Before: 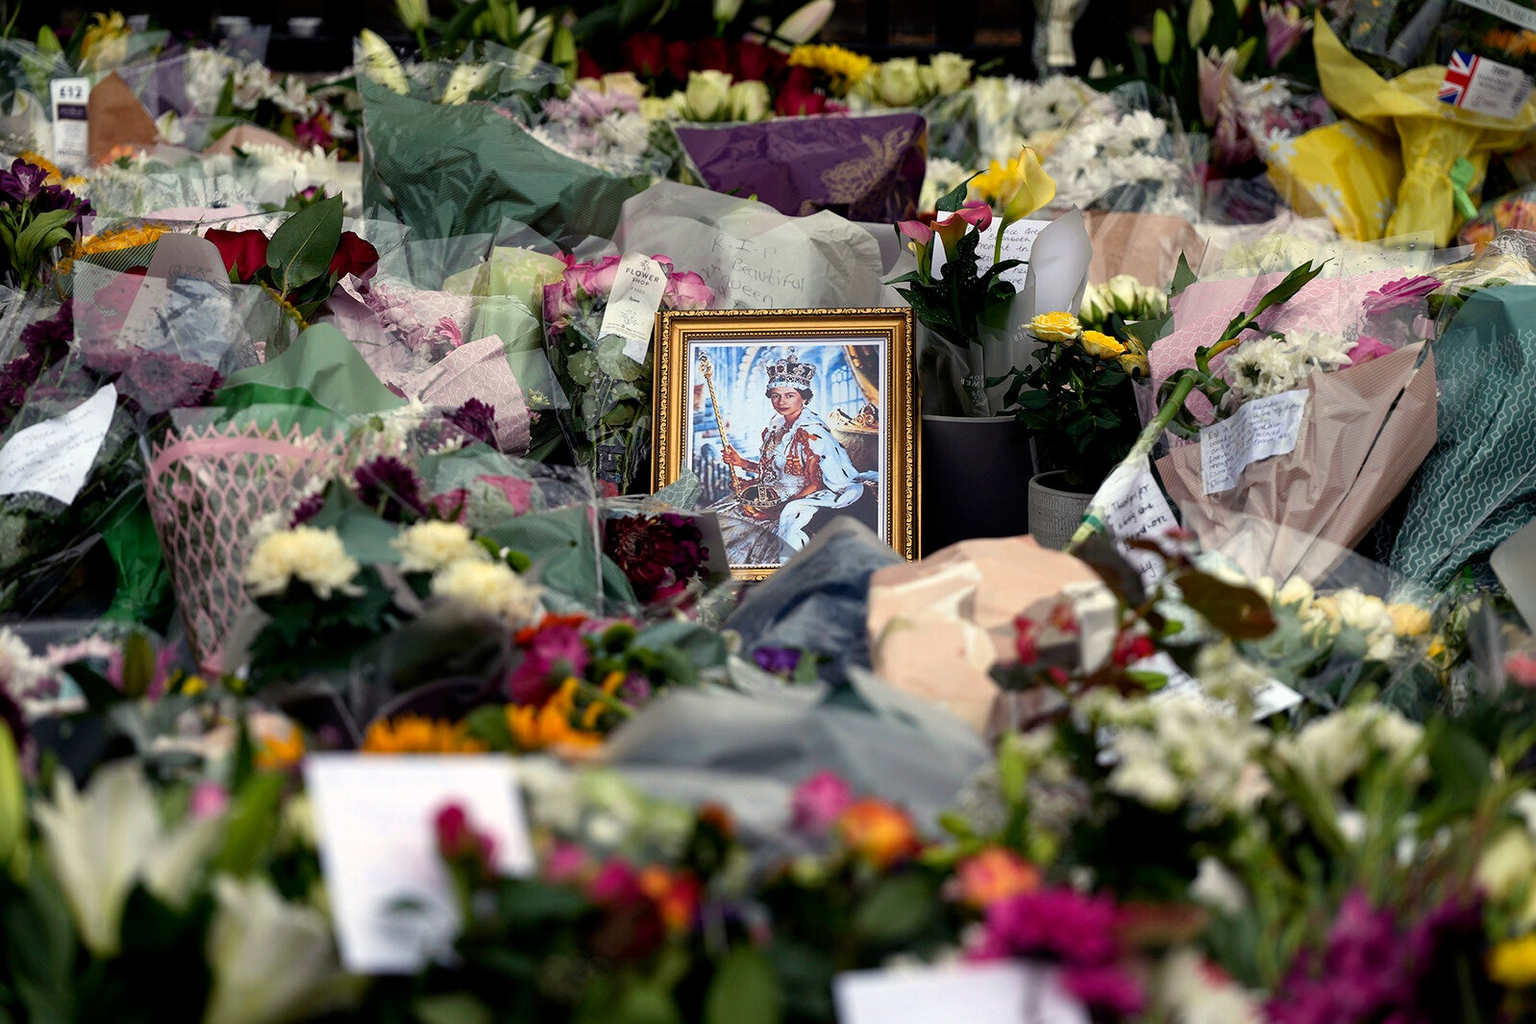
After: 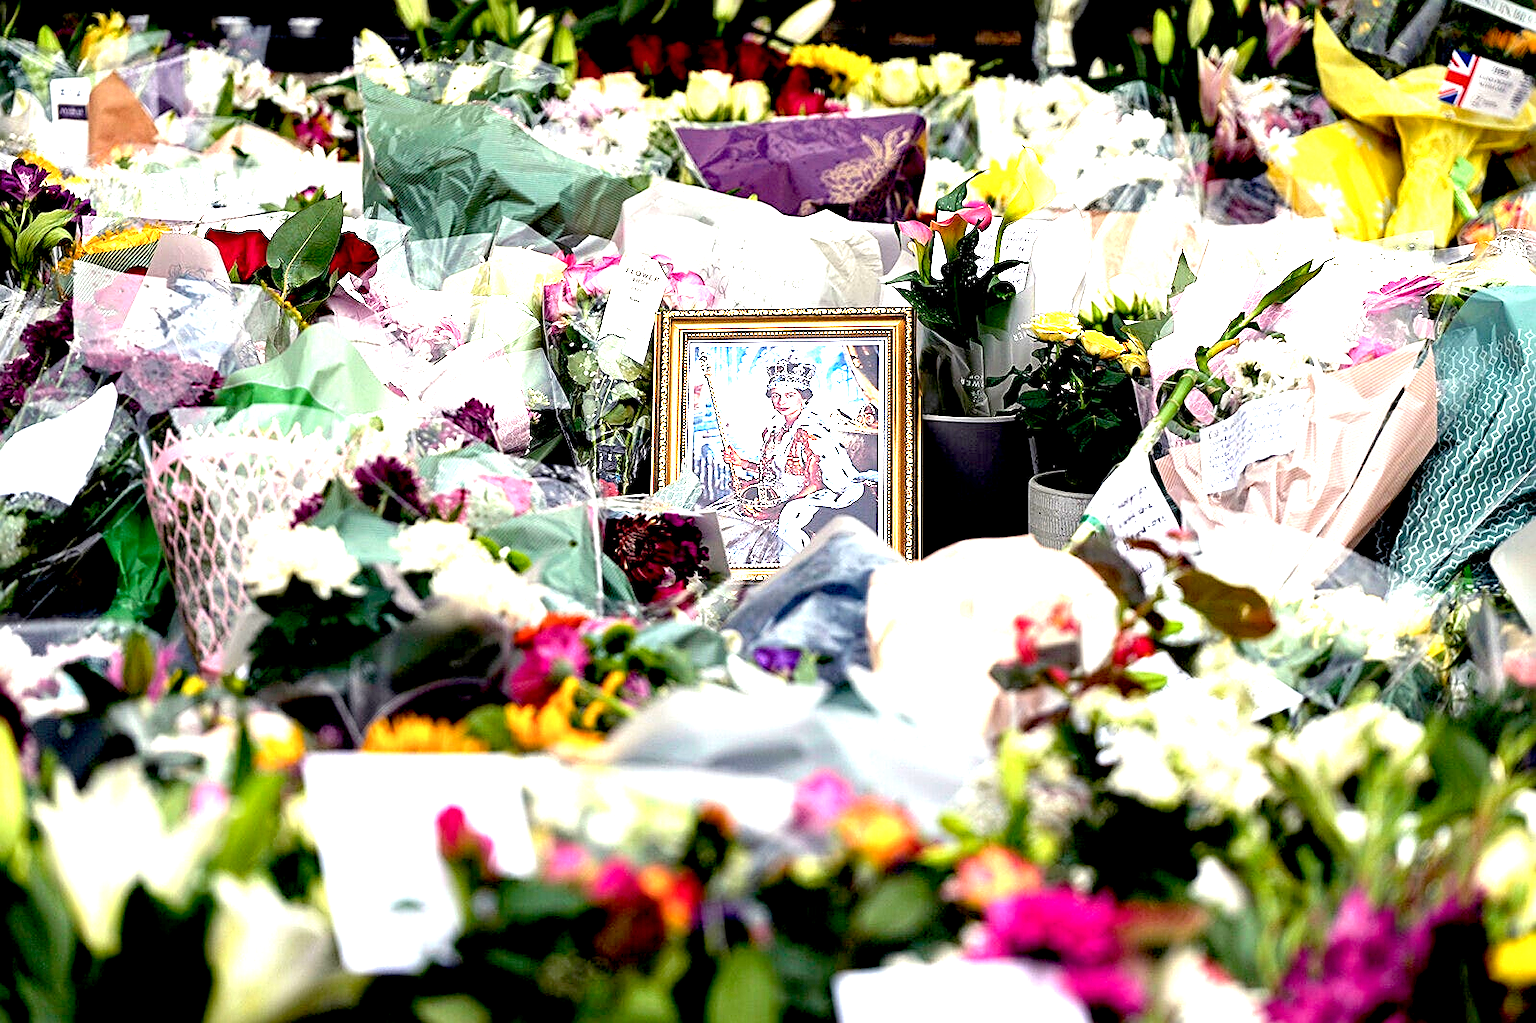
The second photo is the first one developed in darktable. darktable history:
color balance rgb: perceptual saturation grading › global saturation -1%
sharpen: on, module defaults
exposure: black level correction 0.005, exposure 2.084 EV, compensate highlight preservation false
